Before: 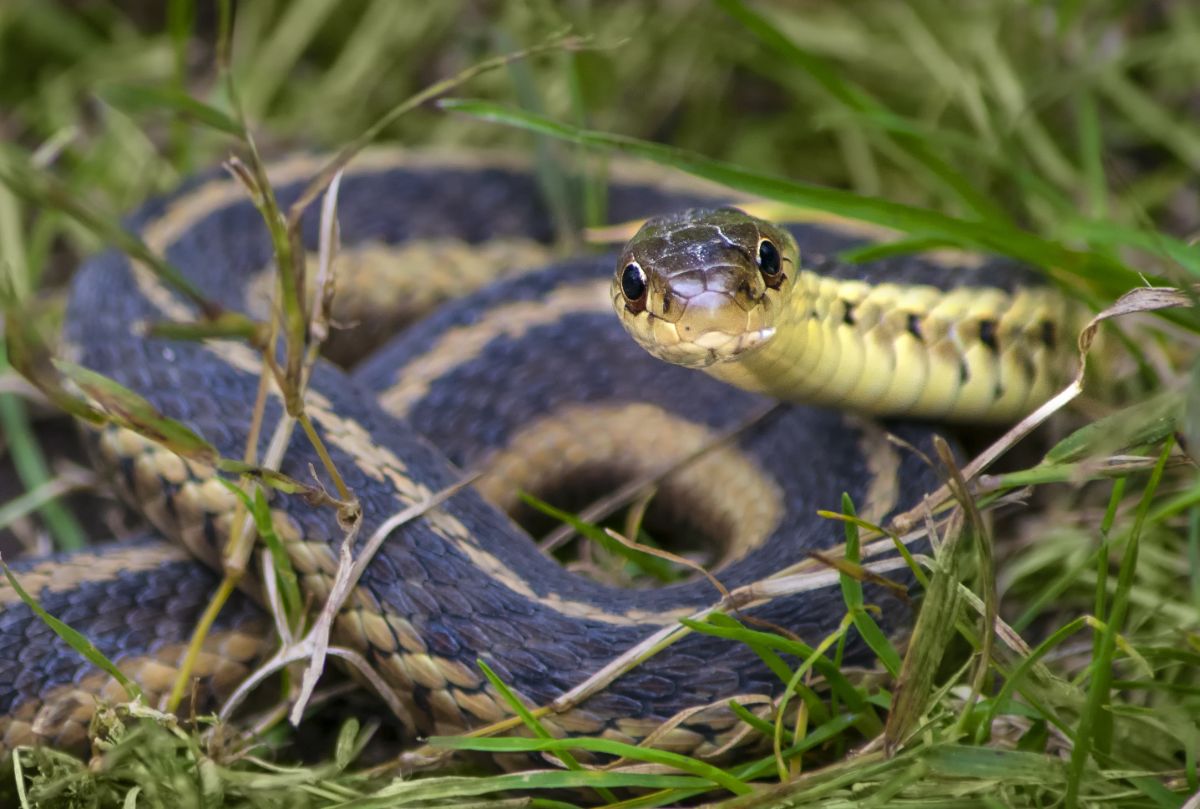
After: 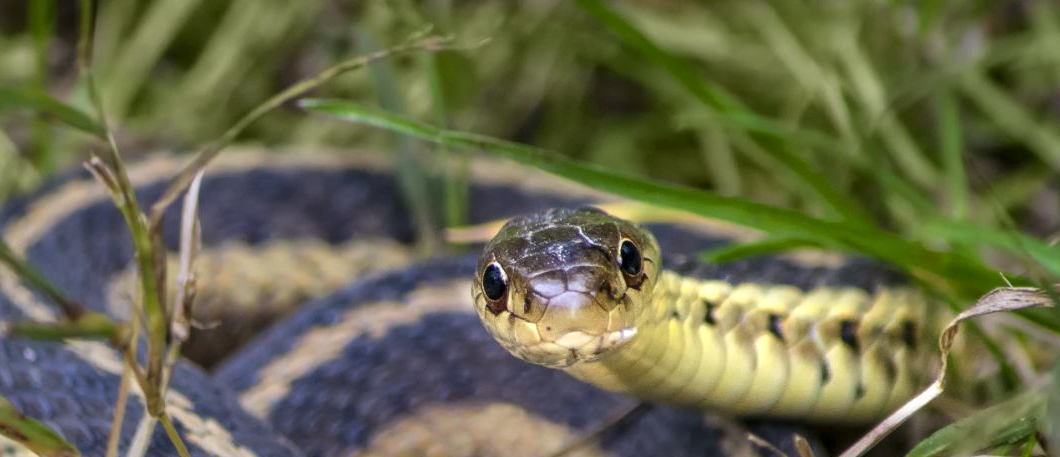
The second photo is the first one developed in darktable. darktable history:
crop and rotate: left 11.629%, bottom 43.506%
local contrast: on, module defaults
